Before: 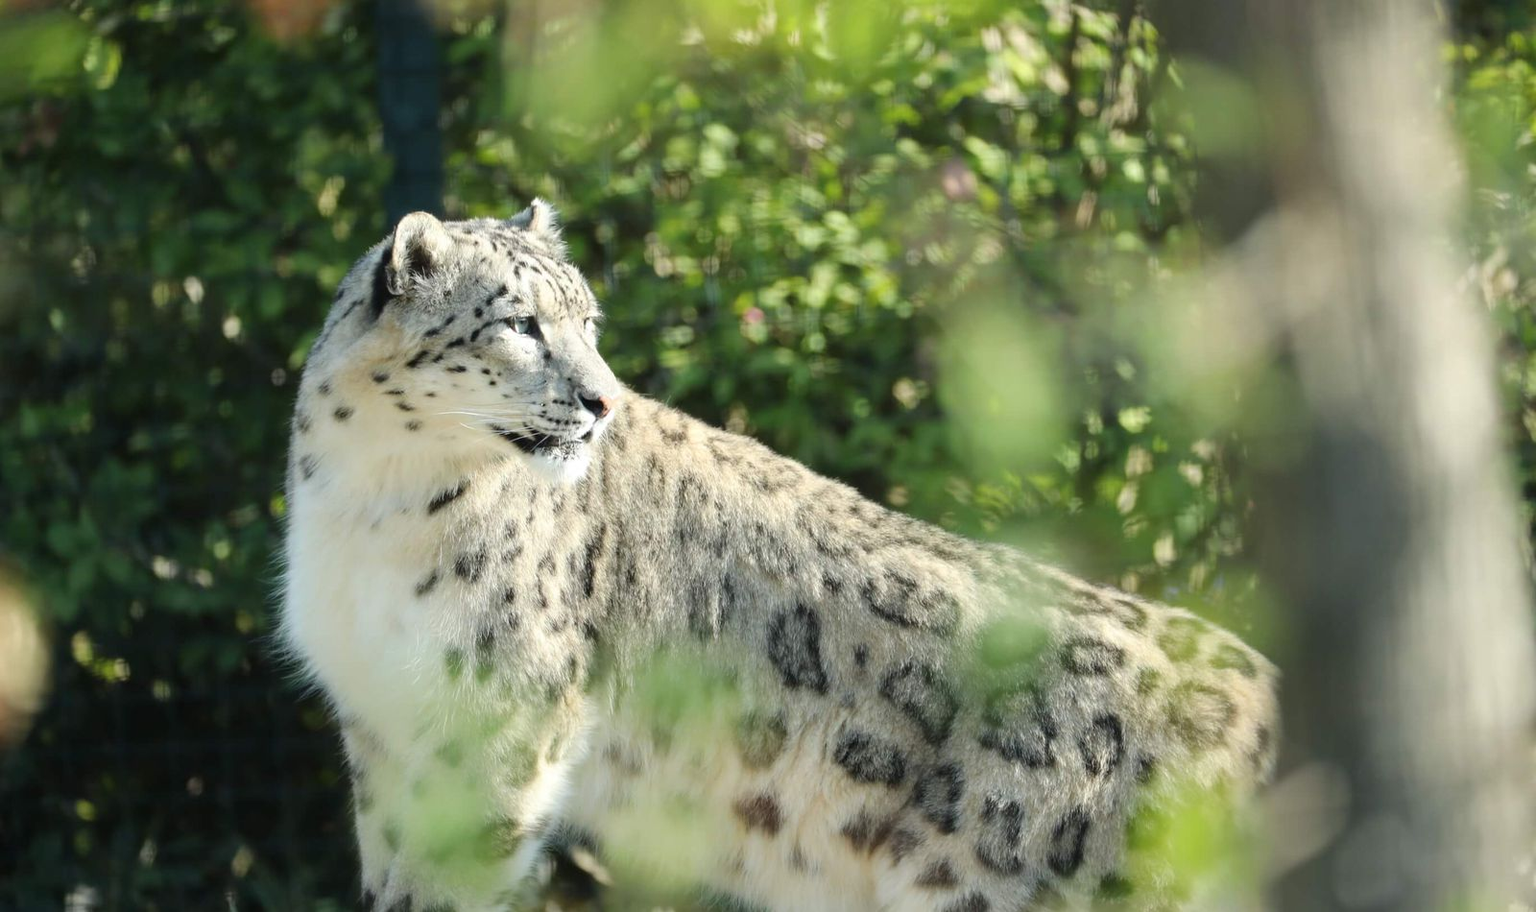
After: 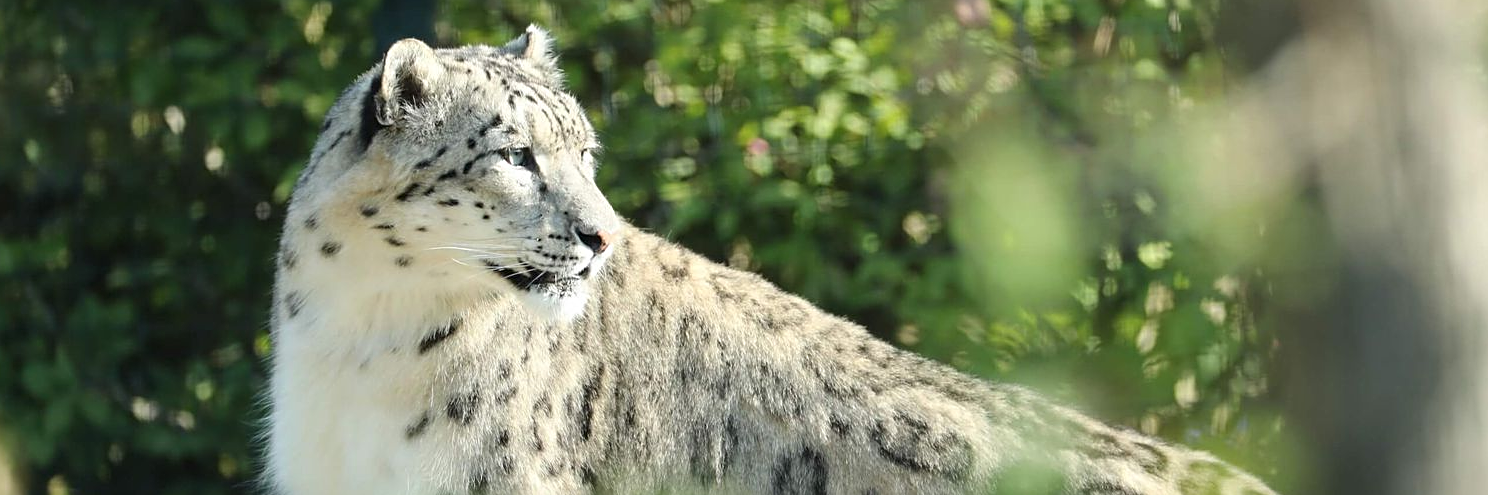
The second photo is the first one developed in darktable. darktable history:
tone equalizer: on, module defaults
crop: left 1.744%, top 19.225%, right 5.069%, bottom 28.357%
sharpen: on, module defaults
exposure: black level correction 0, compensate exposure bias true, compensate highlight preservation false
